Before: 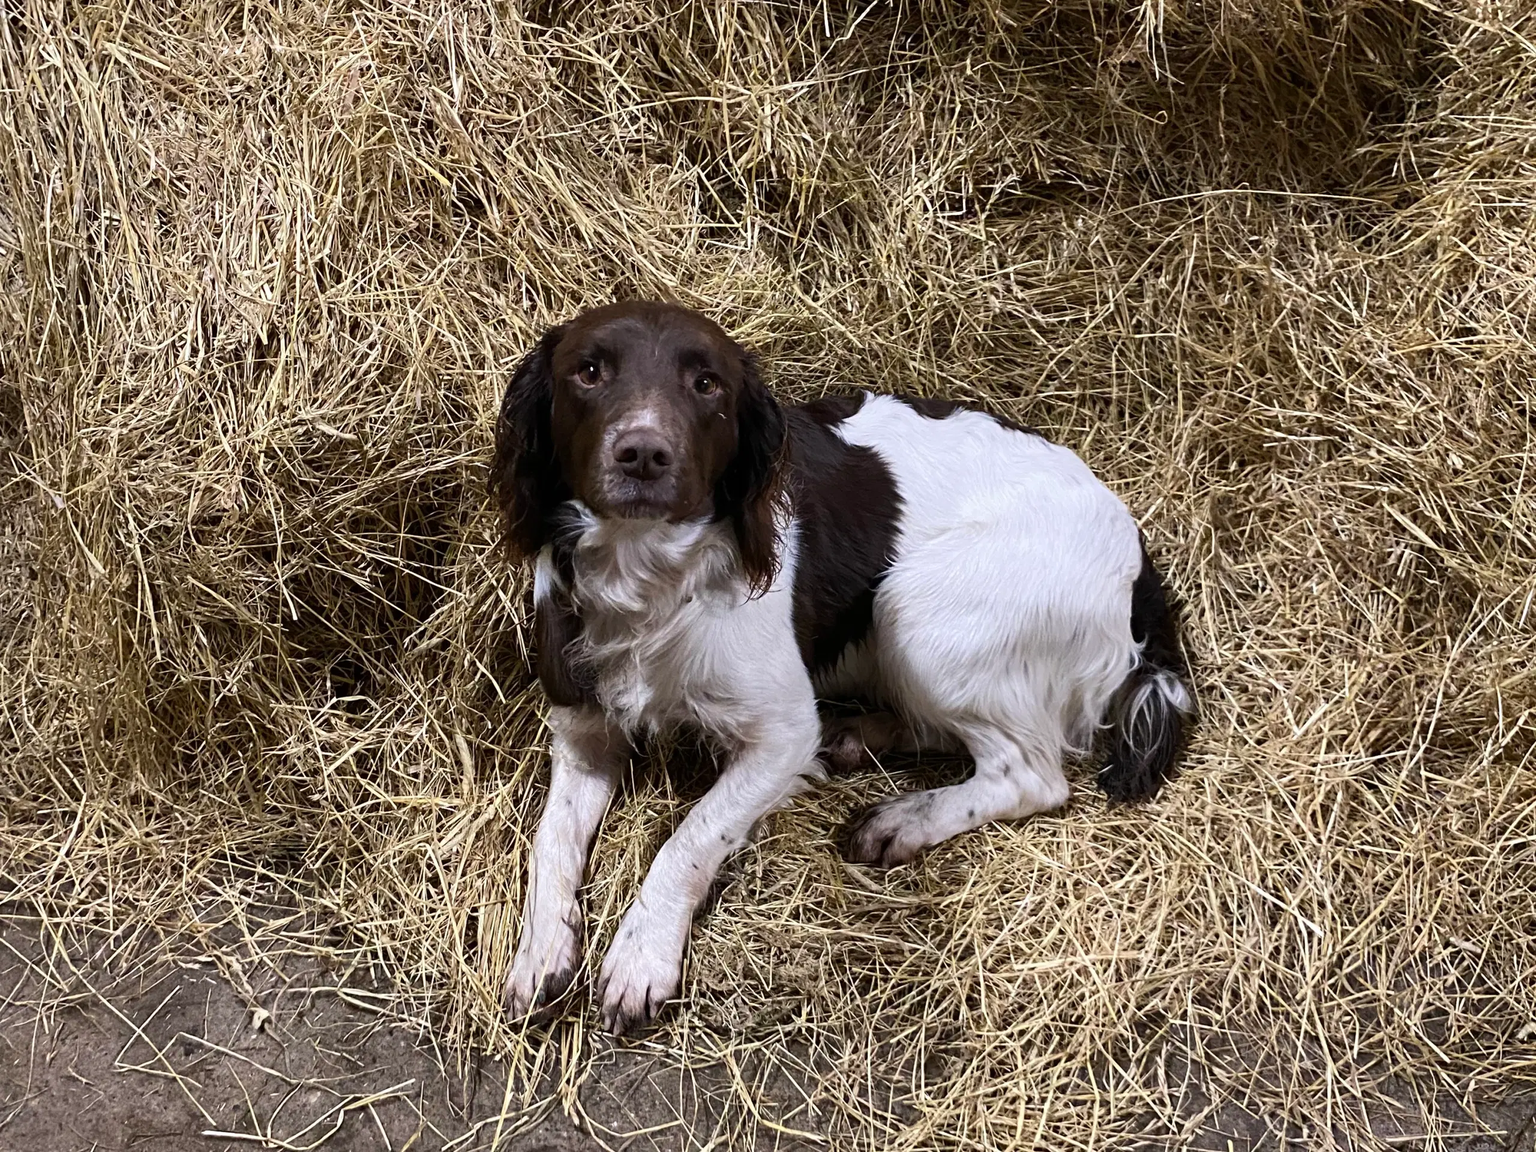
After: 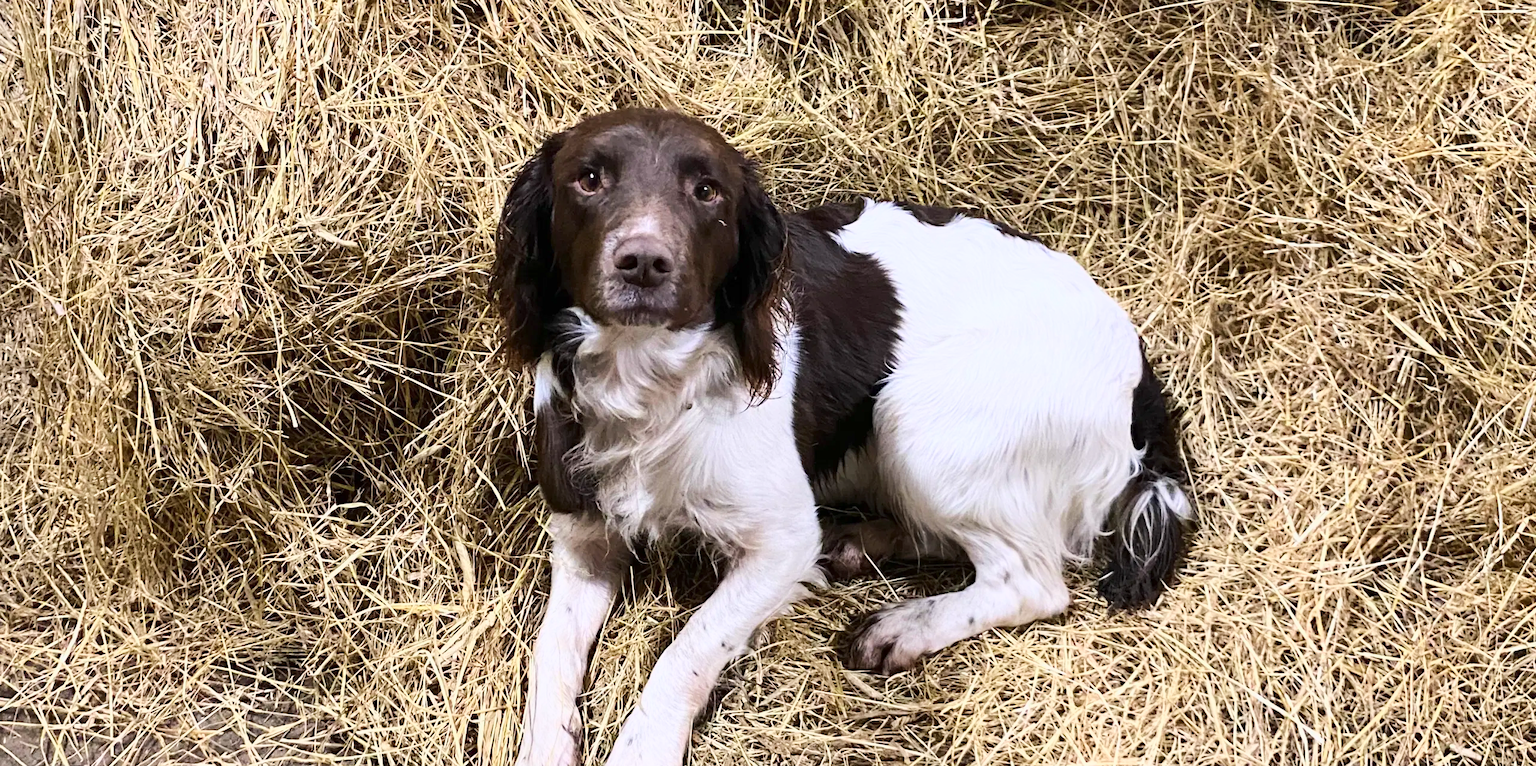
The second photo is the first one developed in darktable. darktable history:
base curve: curves: ch0 [(0, 0) (0.025, 0.046) (0.112, 0.277) (0.467, 0.74) (0.814, 0.929) (1, 0.942)]
crop: top 16.772%, bottom 16.717%
